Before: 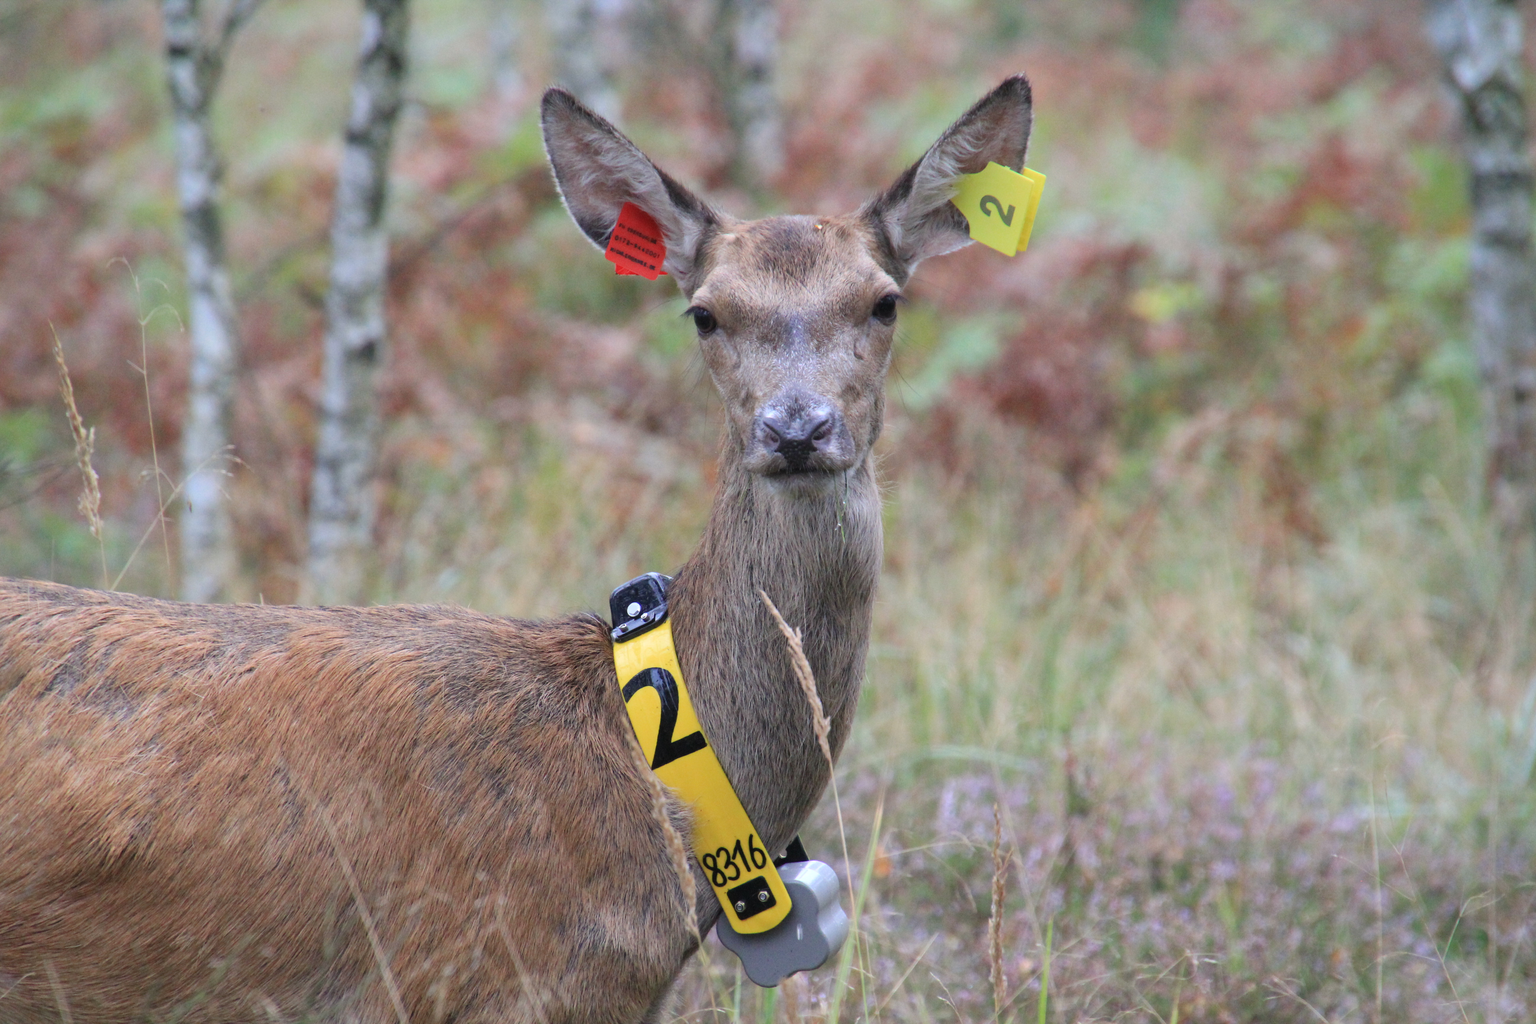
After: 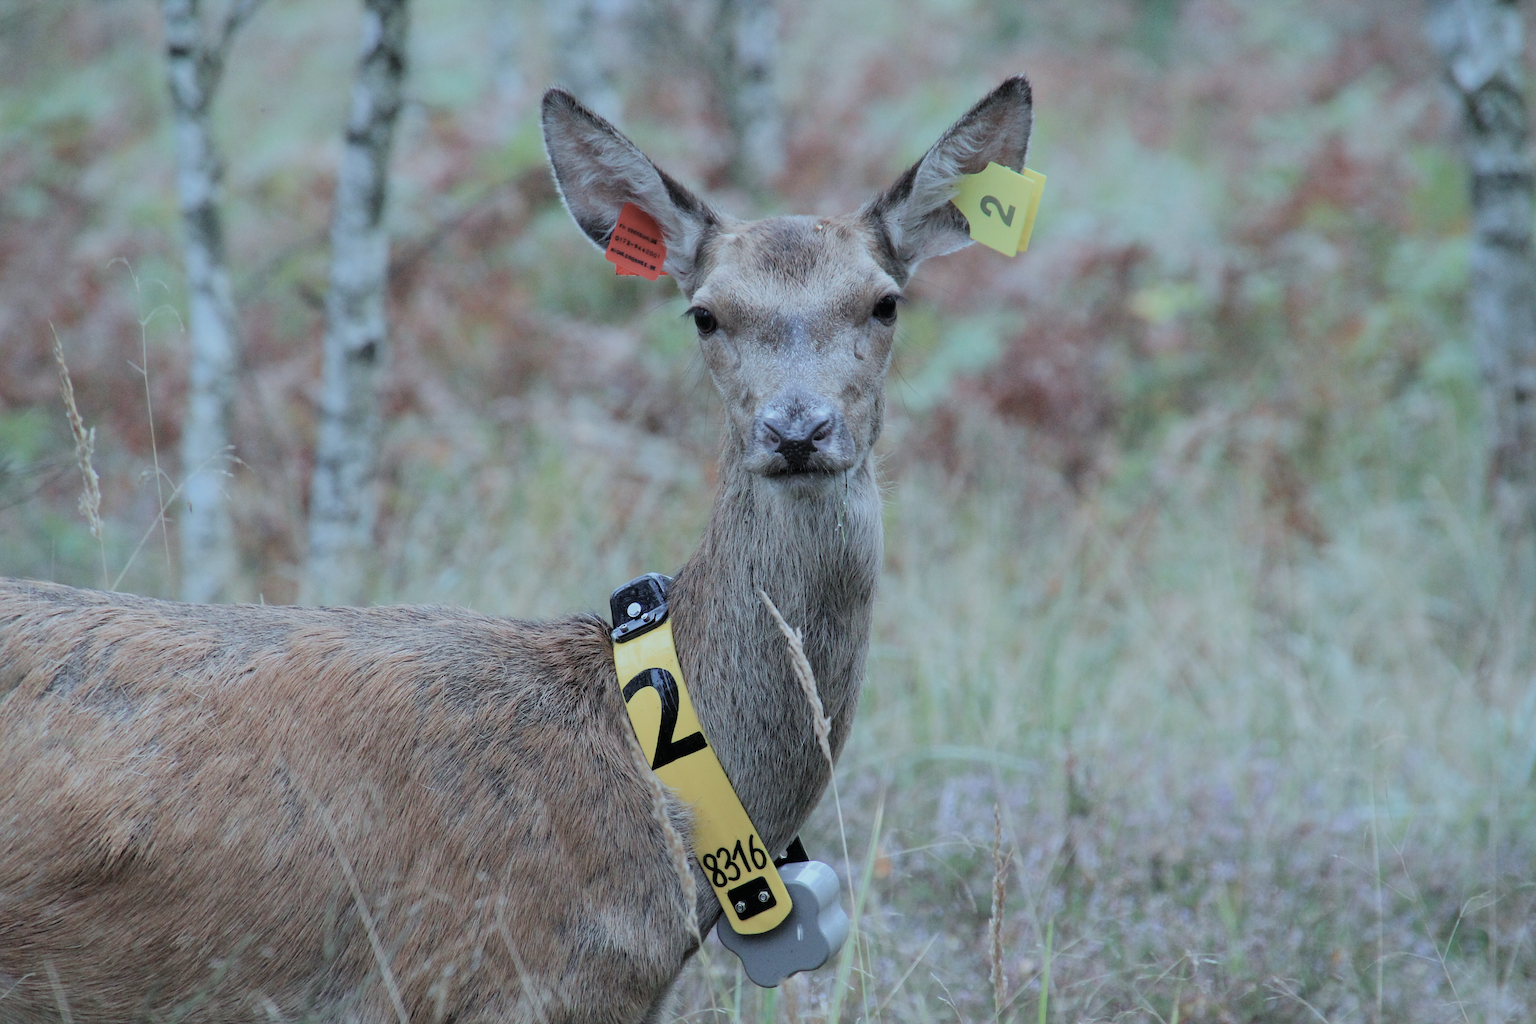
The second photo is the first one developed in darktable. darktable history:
sharpen: on, module defaults
color correction: highlights a* -12.64, highlights b* -18.1, saturation 0.7
filmic rgb: black relative exposure -7.65 EV, white relative exposure 4.56 EV, hardness 3.61
